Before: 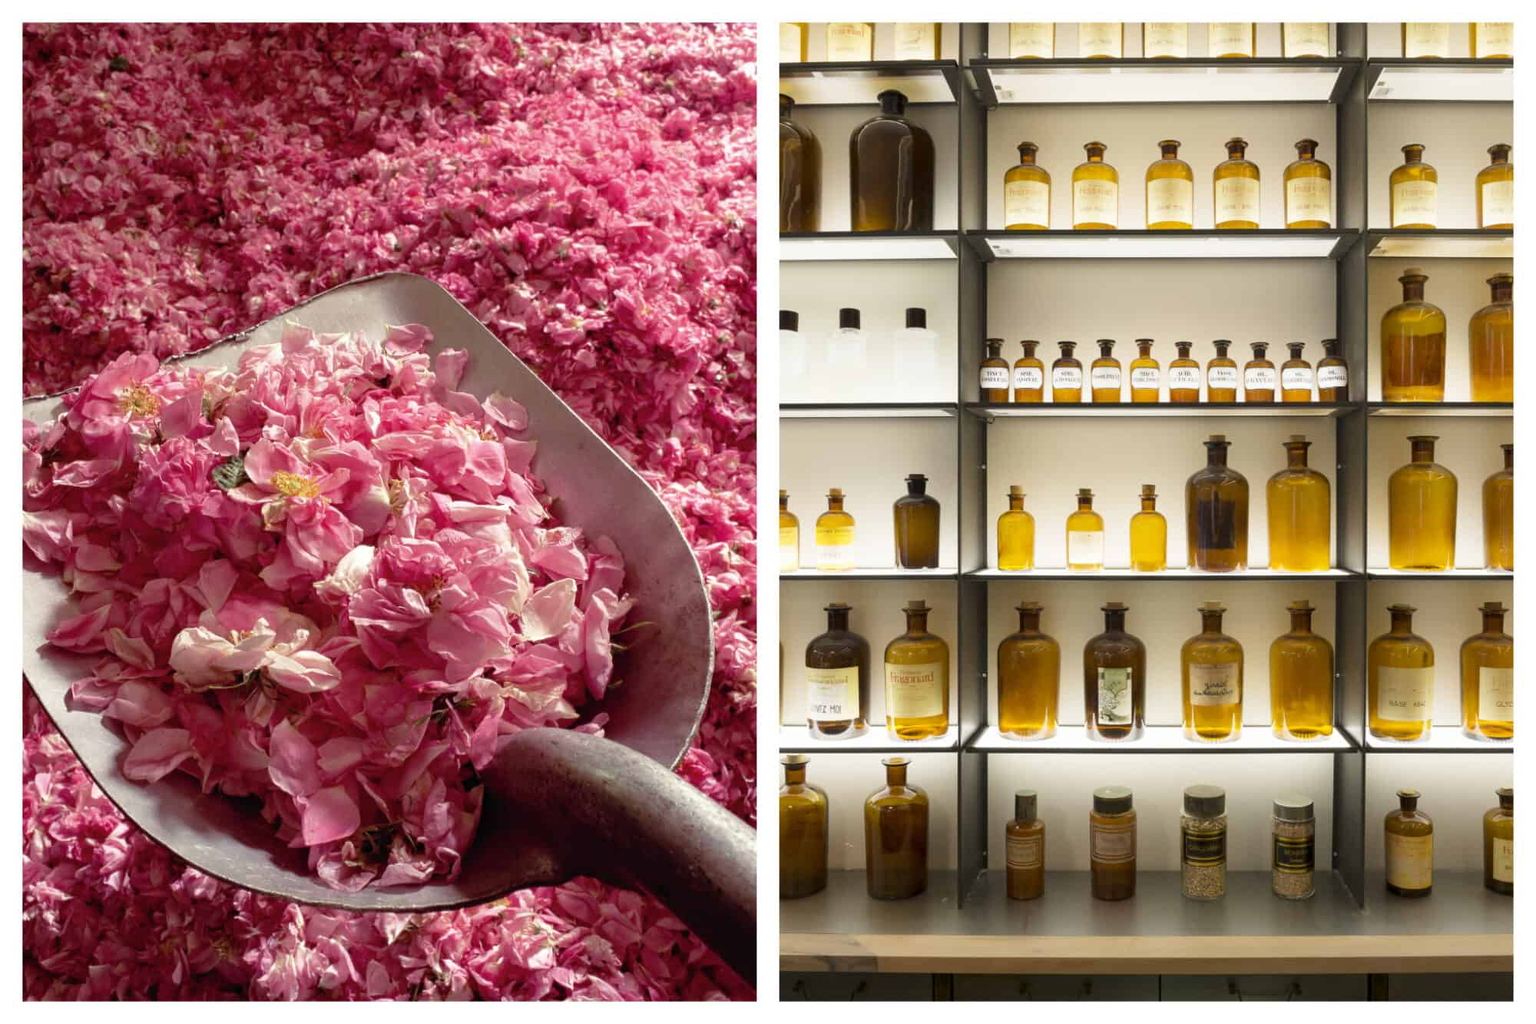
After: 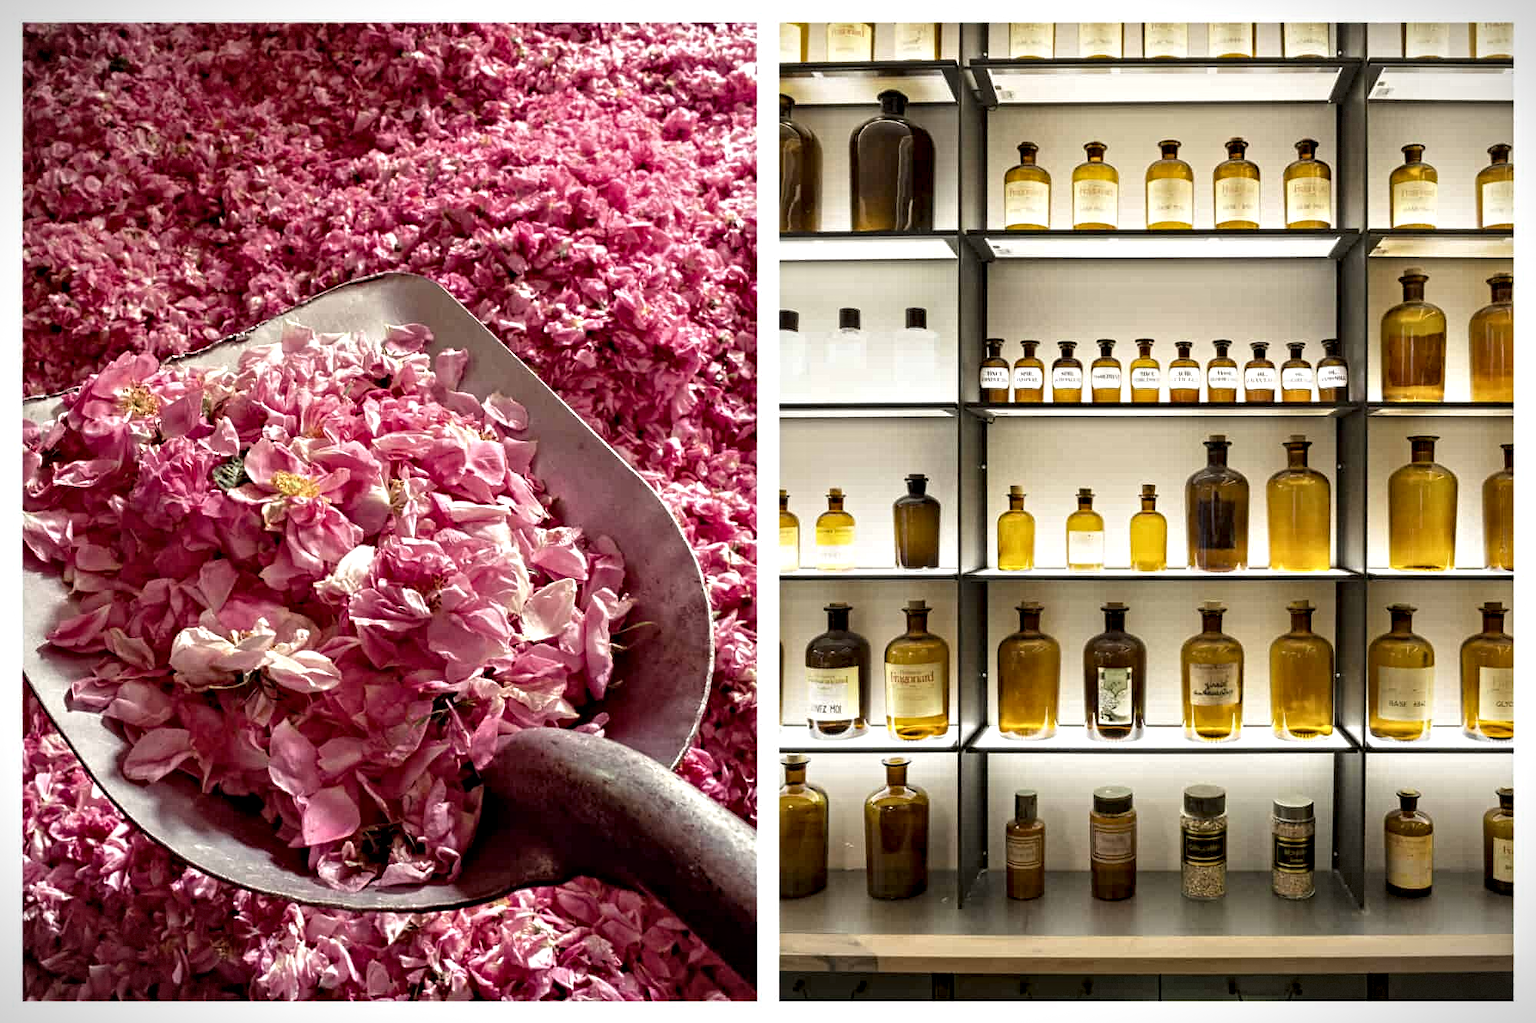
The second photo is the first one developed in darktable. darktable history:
vignetting: fall-off start 100%, brightness -0.406, saturation -0.3, width/height ratio 1.324, dithering 8-bit output, unbound false
contrast equalizer: octaves 7, y [[0.5, 0.542, 0.583, 0.625, 0.667, 0.708], [0.5 ×6], [0.5 ×6], [0 ×6], [0 ×6]]
